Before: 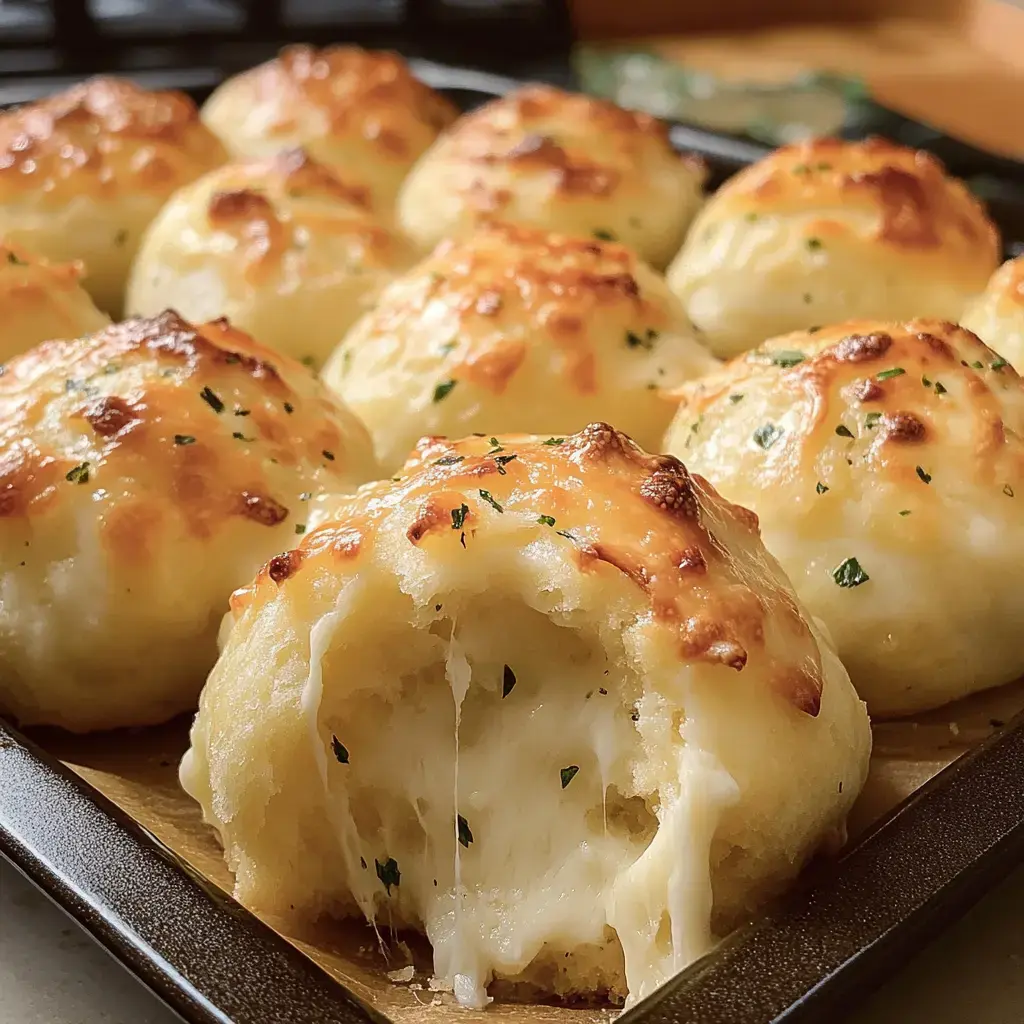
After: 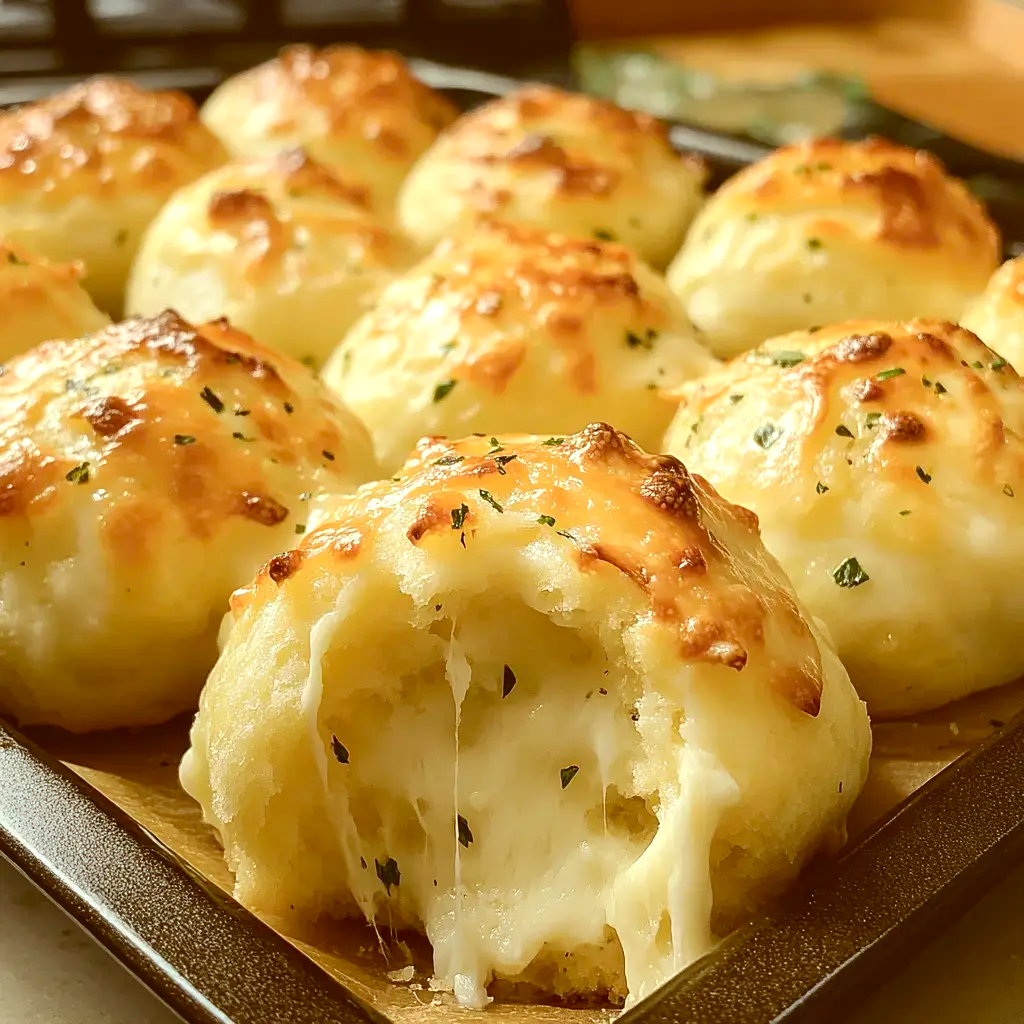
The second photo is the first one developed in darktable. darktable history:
exposure: black level correction 0, exposure 0.498 EV, compensate highlight preservation false
contrast brightness saturation: contrast -0.105, saturation -0.08
contrast equalizer: octaves 7, y [[0.5, 0.5, 0.478, 0.5, 0.5, 0.5], [0.5 ×6], [0.5 ×6], [0 ×6], [0 ×6]], mix -0.982
color correction: highlights a* -5.55, highlights b* 9.8, shadows a* 9.32, shadows b* 24.82
